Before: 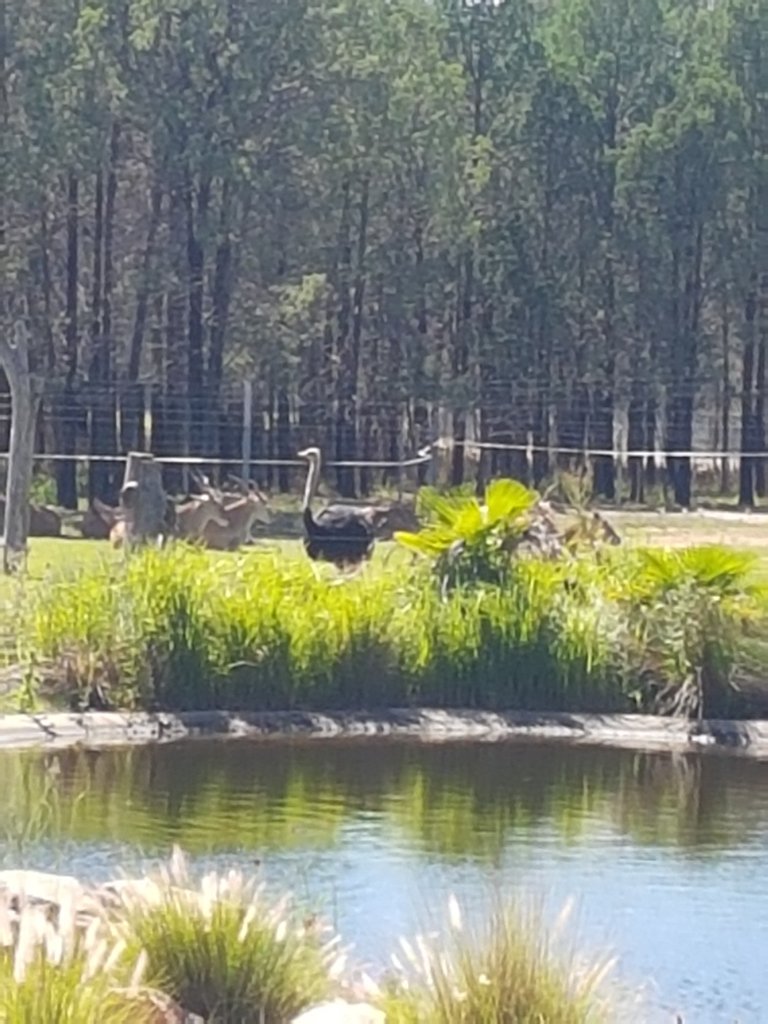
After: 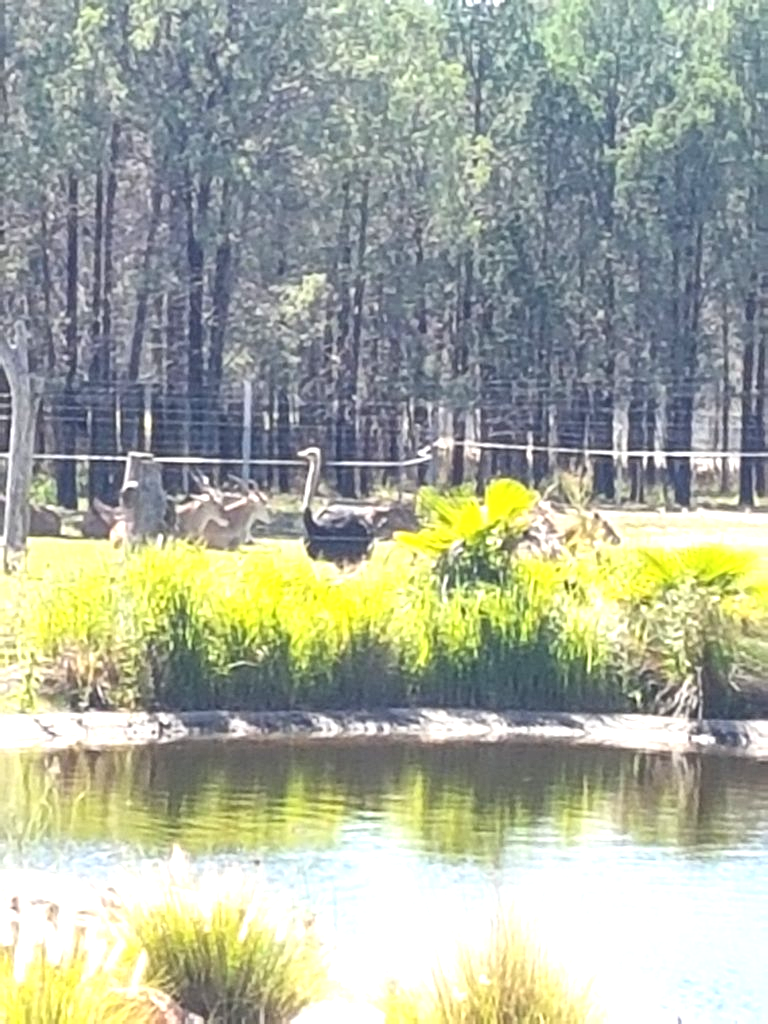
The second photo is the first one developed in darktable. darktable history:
exposure: exposure 0.923 EV, compensate exposure bias true, compensate highlight preservation false
local contrast: on, module defaults
contrast brightness saturation: contrast 0.144
